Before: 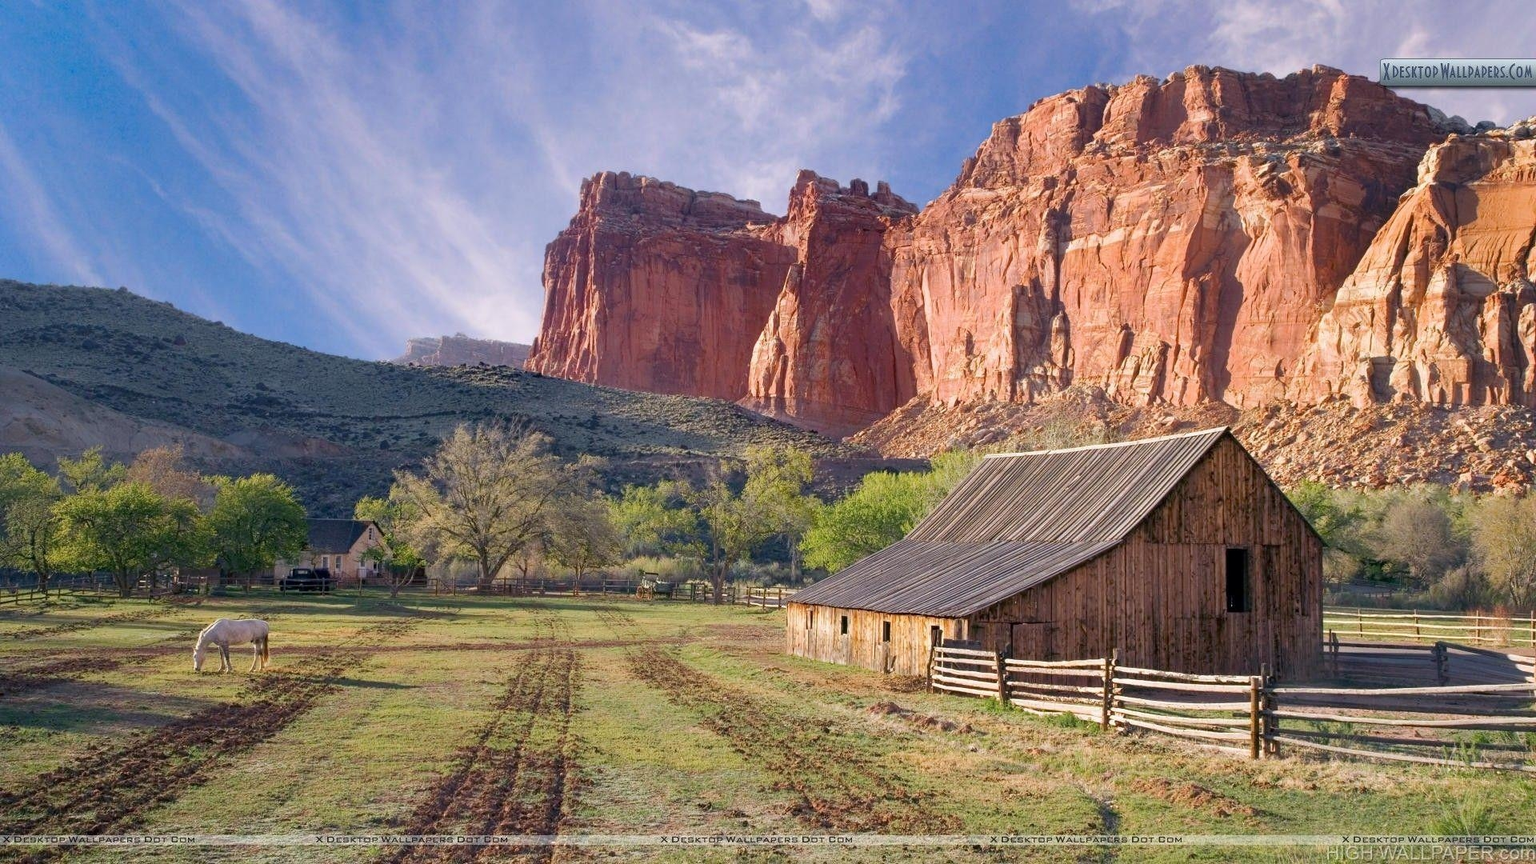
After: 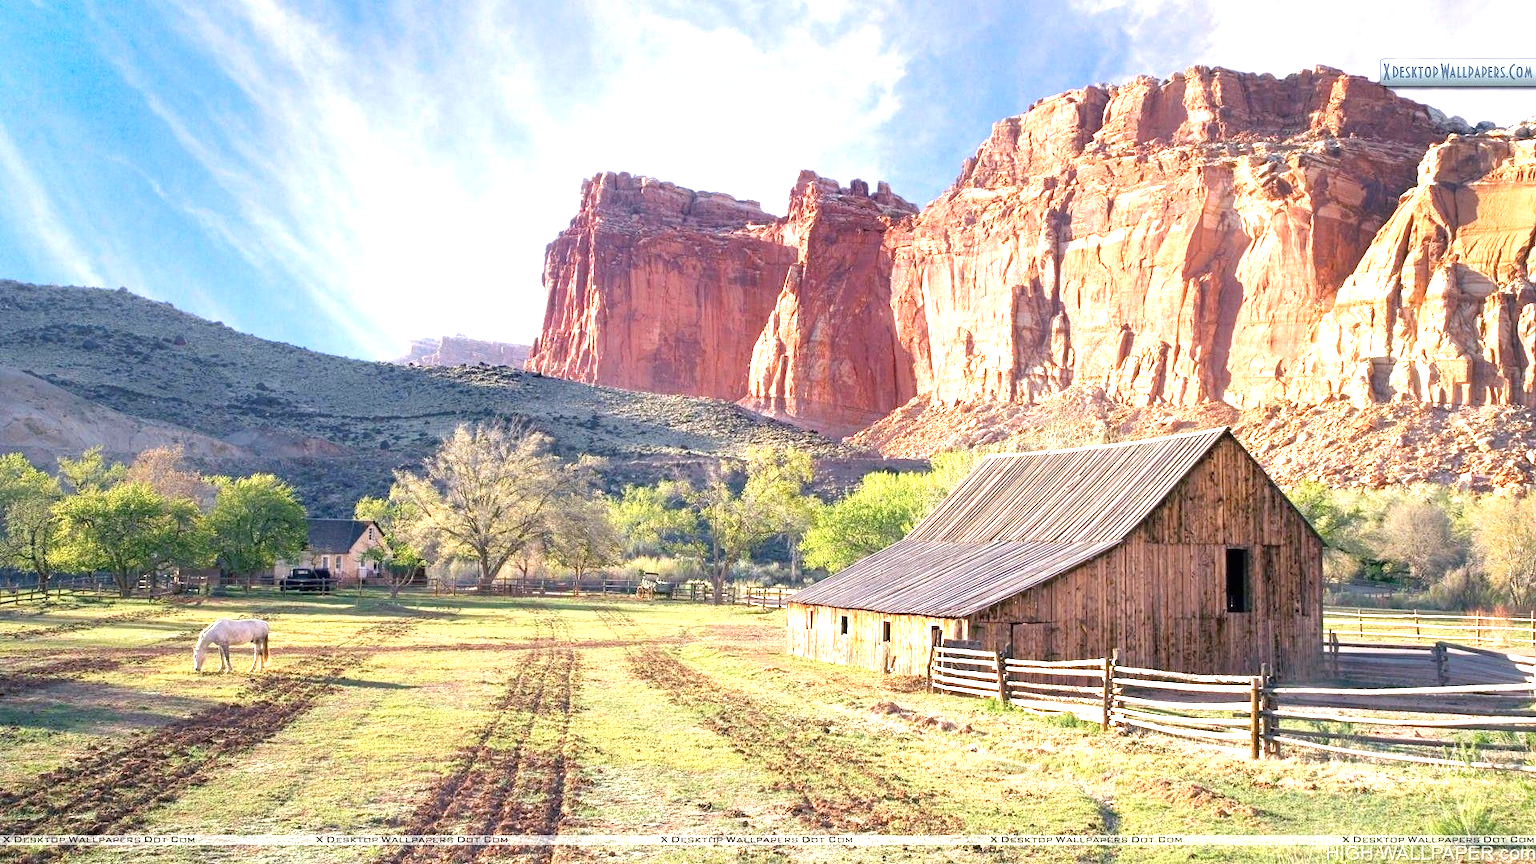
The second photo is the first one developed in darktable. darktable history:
contrast brightness saturation: saturation -0.06
exposure: black level correction 0, exposure 1.457 EV, compensate exposure bias true, compensate highlight preservation false
